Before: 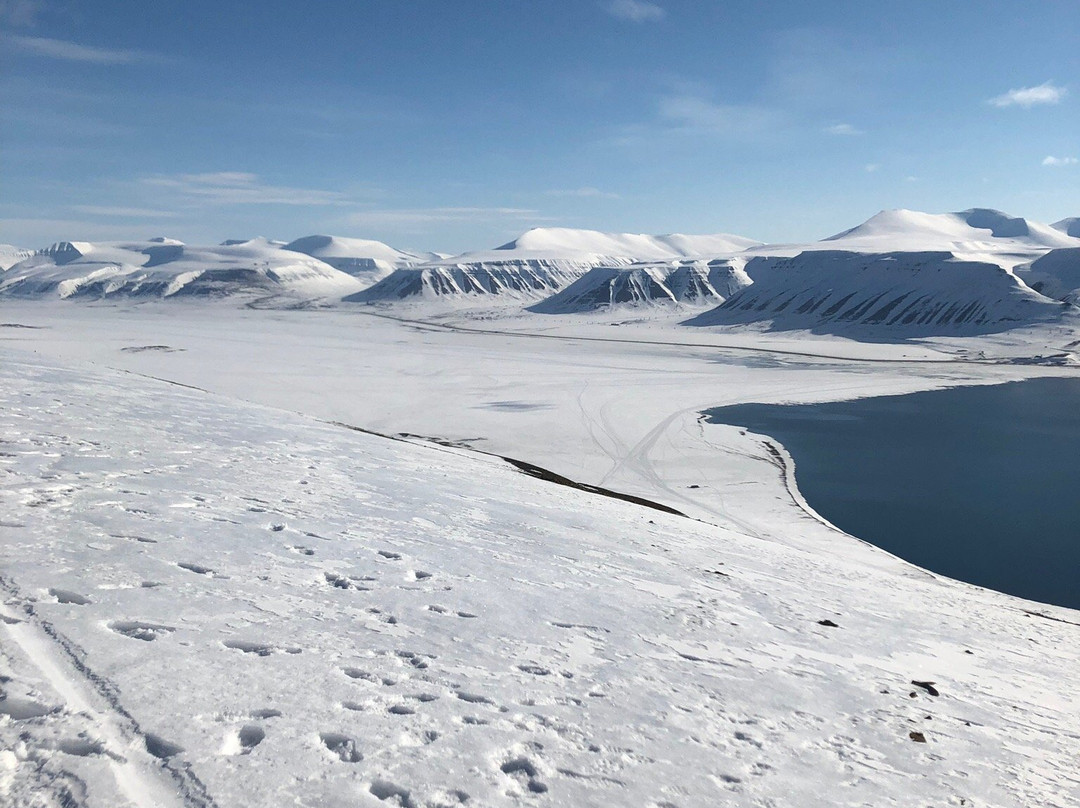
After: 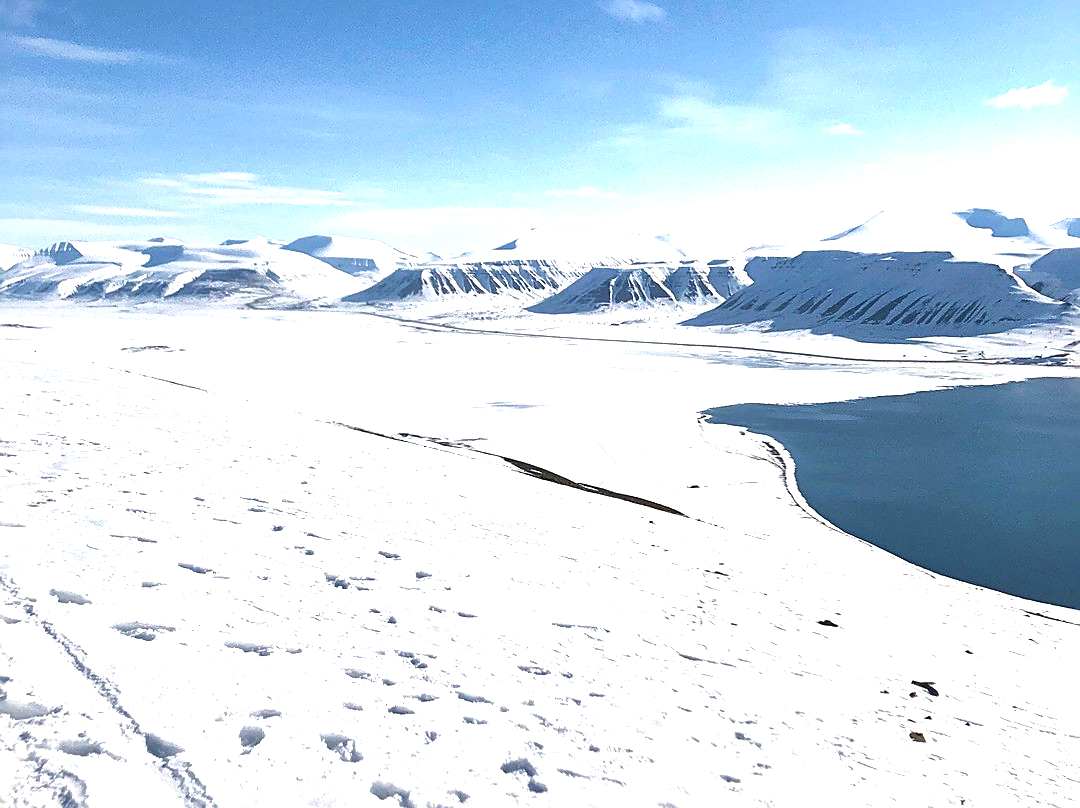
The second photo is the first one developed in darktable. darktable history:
velvia: on, module defaults
exposure: exposure 1.2 EV, compensate highlight preservation false
local contrast: mode bilateral grid, contrast 20, coarseness 50, detail 140%, midtone range 0.2
sharpen: on, module defaults
